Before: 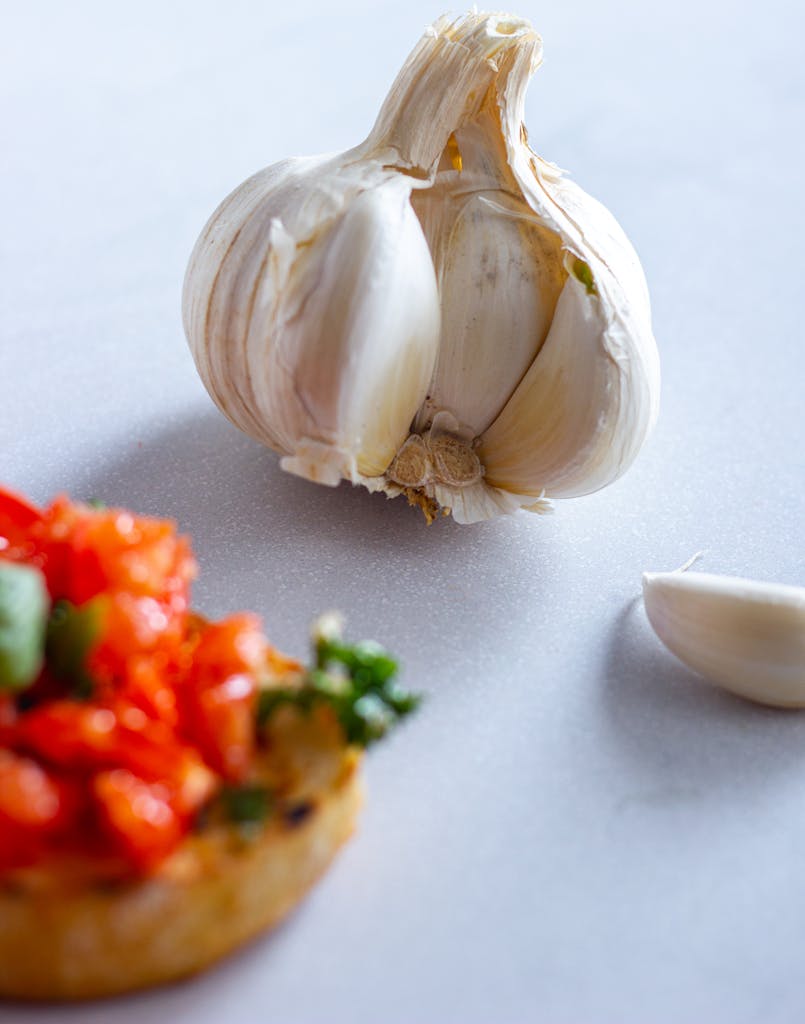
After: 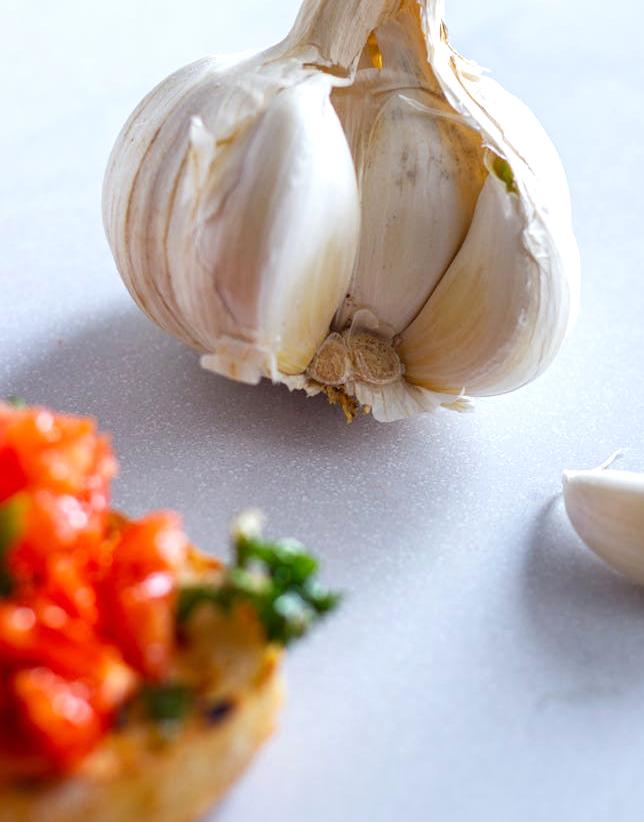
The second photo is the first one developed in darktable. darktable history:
crop and rotate: left 9.953%, top 9.972%, right 9.978%, bottom 9.684%
exposure: exposure 0.201 EV, compensate exposure bias true, compensate highlight preservation false
